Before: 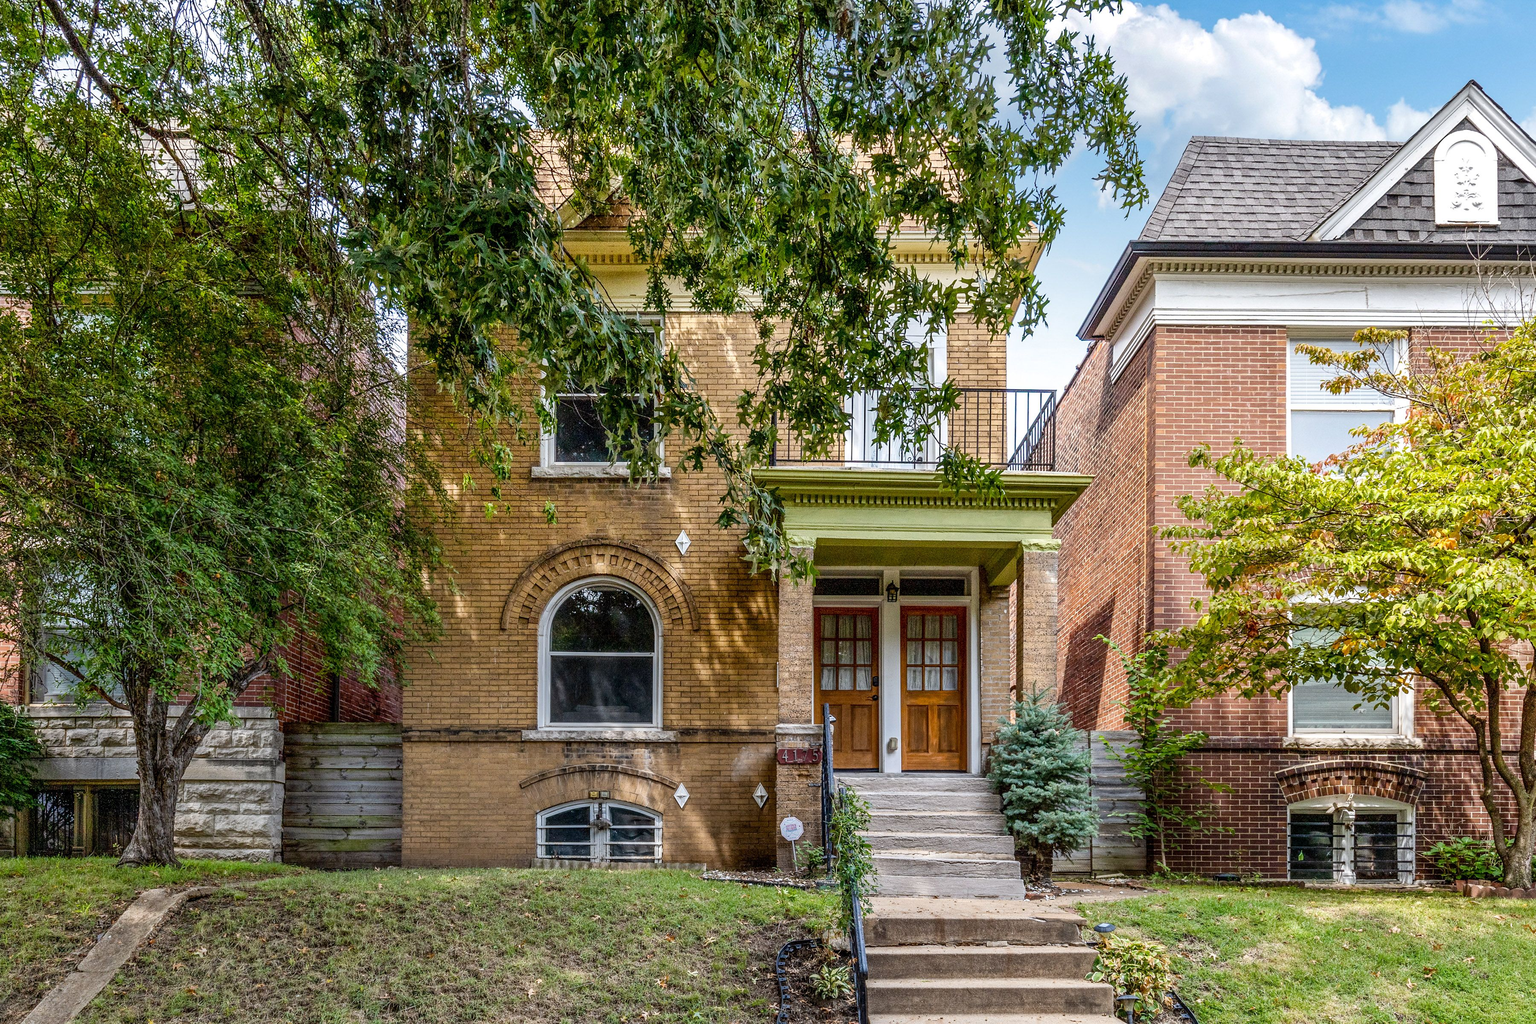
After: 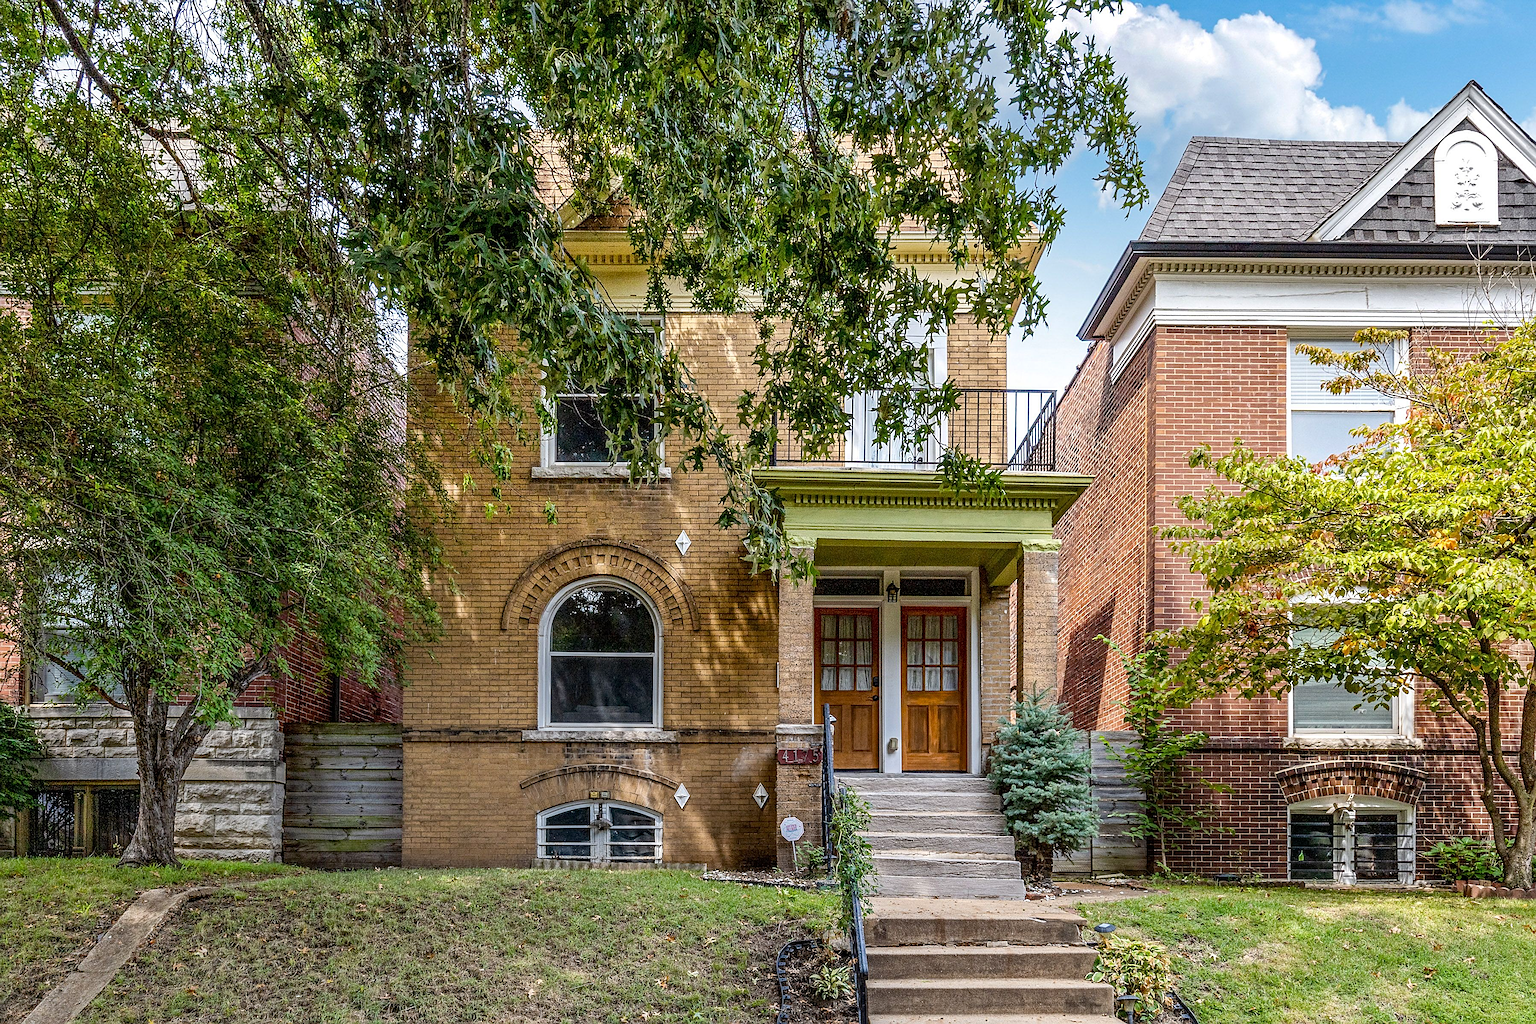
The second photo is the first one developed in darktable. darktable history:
haze removal: on, module defaults
sharpen: on, module defaults
exposure: compensate highlight preservation false
